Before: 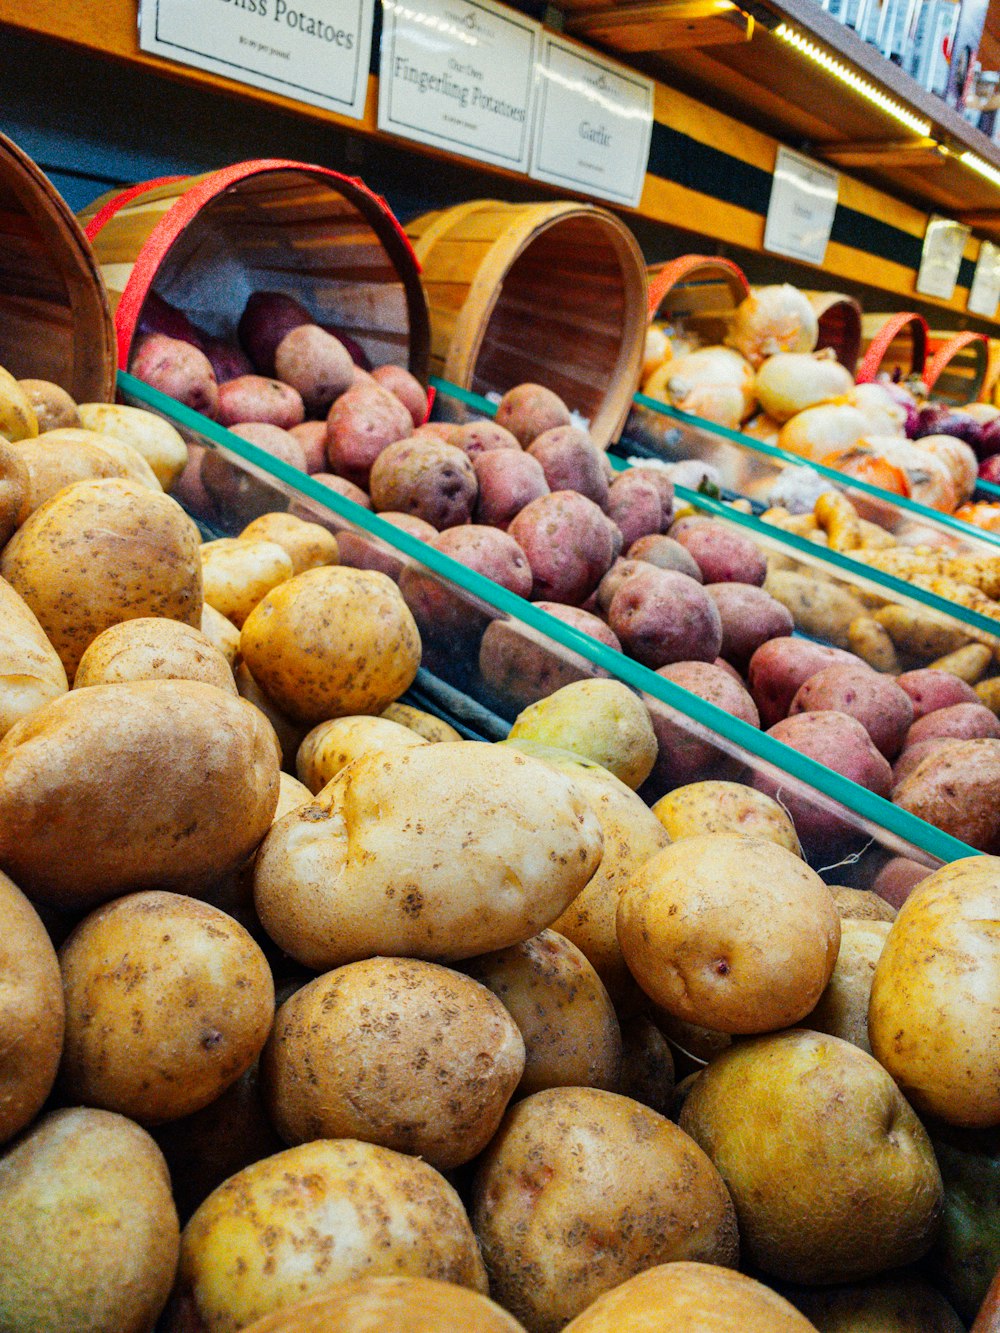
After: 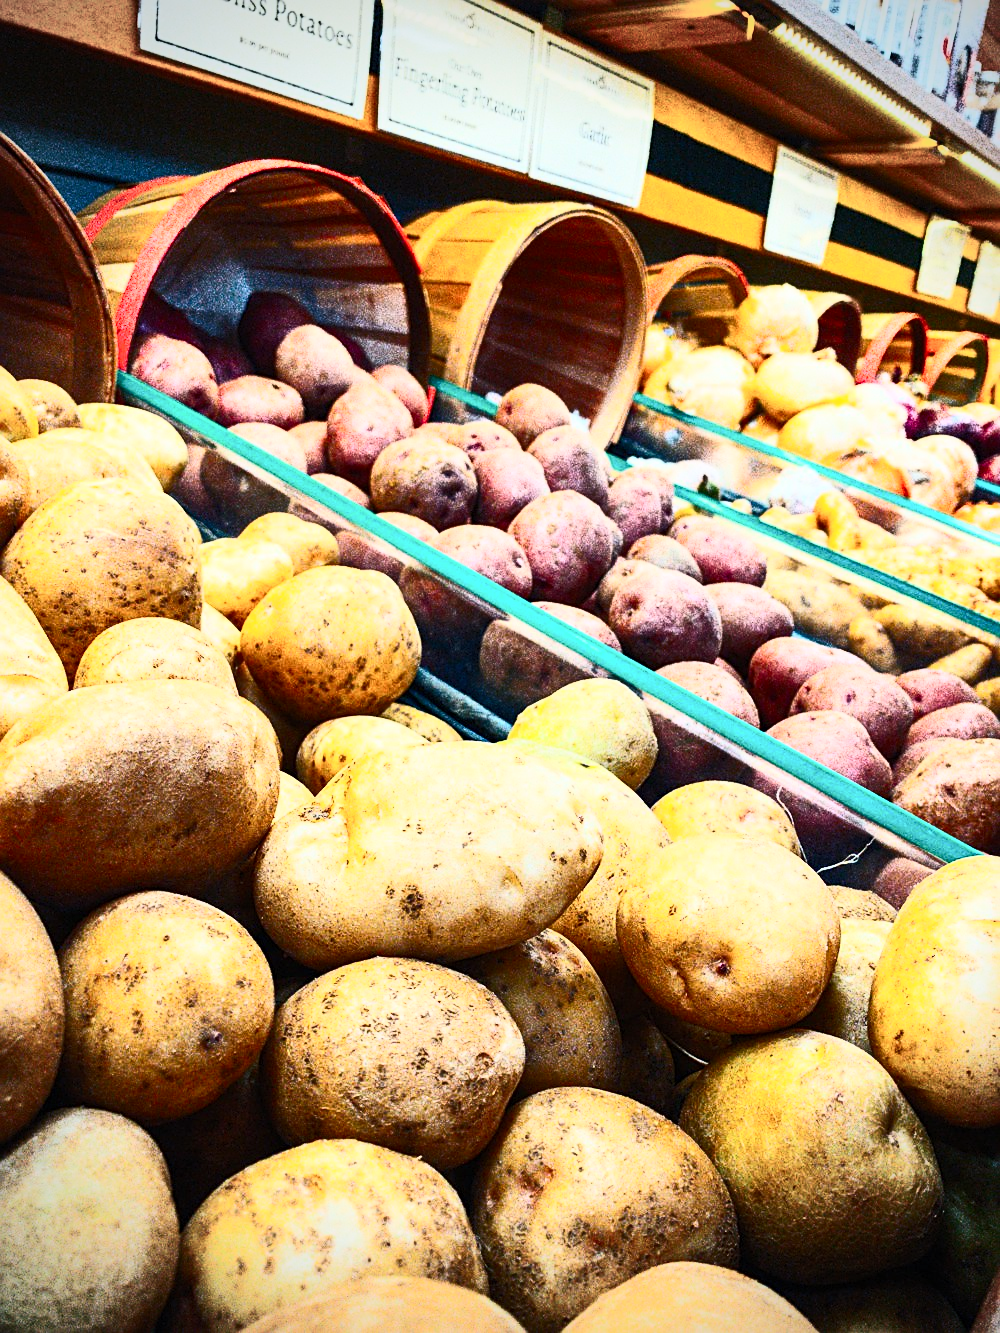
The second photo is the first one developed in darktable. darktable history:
contrast brightness saturation: contrast 0.624, brightness 0.345, saturation 0.139
sharpen: on, module defaults
vignetting: on, module defaults
